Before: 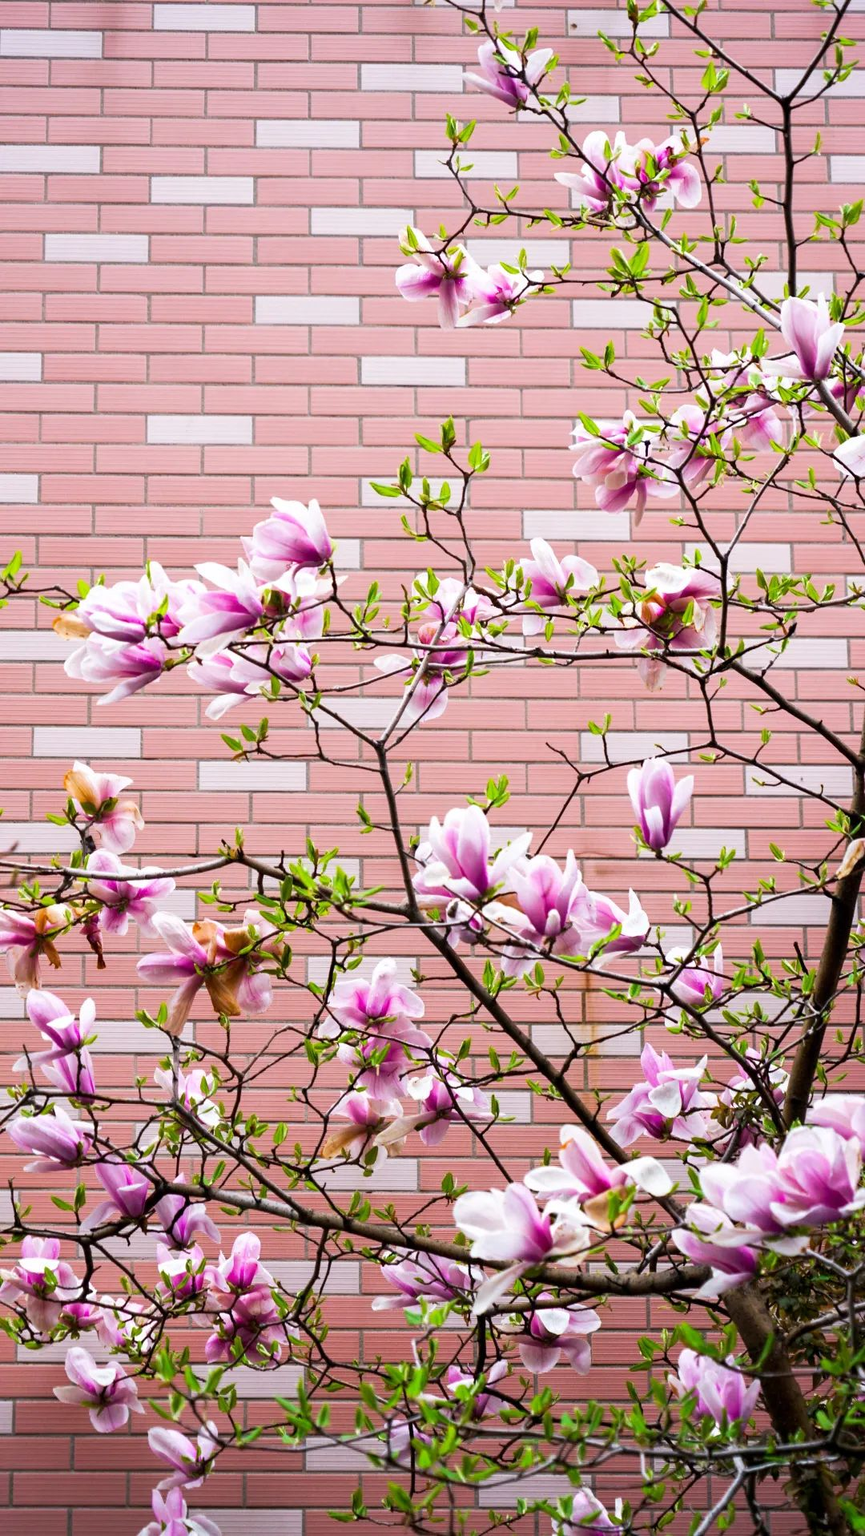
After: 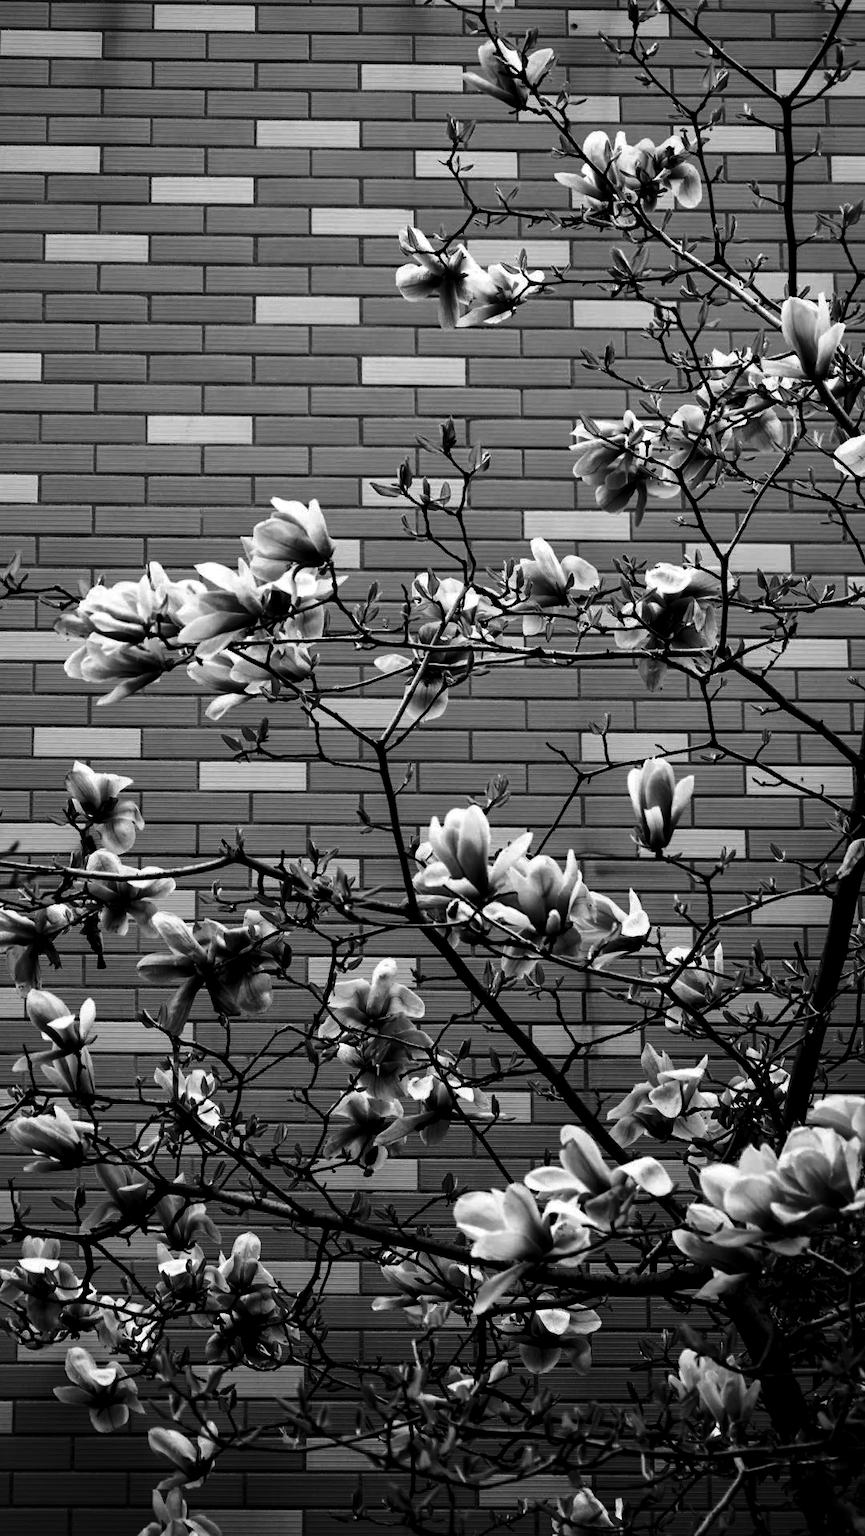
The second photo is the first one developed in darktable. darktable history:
contrast brightness saturation: contrast 0.02, brightness -1, saturation -1
local contrast: mode bilateral grid, contrast 20, coarseness 50, detail 130%, midtone range 0.2
